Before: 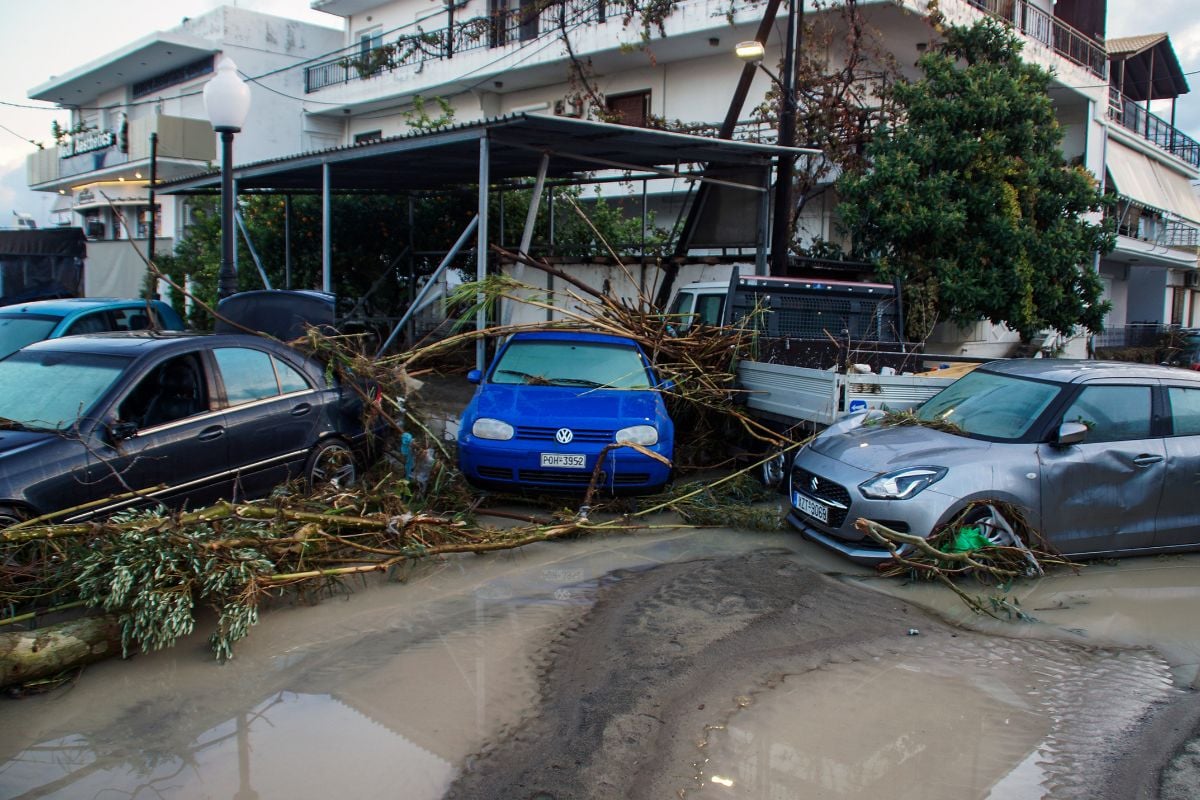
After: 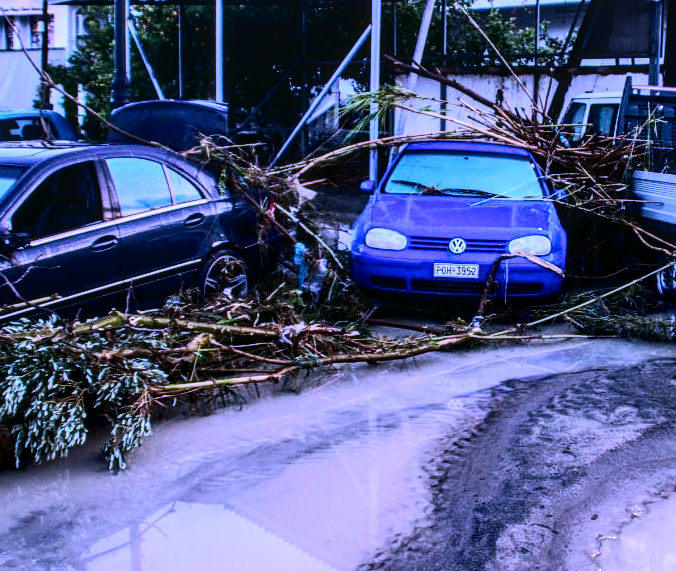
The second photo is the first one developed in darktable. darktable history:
tone curve: curves: ch0 [(0, 0.017) (0.091, 0.046) (0.298, 0.287) (0.439, 0.482) (0.64, 0.729) (0.785, 0.817) (0.995, 0.917)]; ch1 [(0, 0) (0.384, 0.365) (0.463, 0.447) (0.486, 0.474) (0.503, 0.497) (0.526, 0.52) (0.555, 0.564) (0.578, 0.595) (0.638, 0.644) (0.766, 0.773) (1, 1)]; ch2 [(0, 0) (0.374, 0.344) (0.449, 0.434) (0.501, 0.501) (0.528, 0.519) (0.569, 0.589) (0.61, 0.646) (0.666, 0.688) (1, 1)], color space Lab, independent channels, preserve colors none
crop: left 8.966%, top 23.852%, right 34.699%, bottom 4.703%
white balance: red 0.98, blue 1.61
local contrast: highlights 61%, detail 143%, midtone range 0.428
tone equalizer: -8 EV -0.75 EV, -7 EV -0.7 EV, -6 EV -0.6 EV, -5 EV -0.4 EV, -3 EV 0.4 EV, -2 EV 0.6 EV, -1 EV 0.7 EV, +0 EV 0.75 EV, edges refinement/feathering 500, mask exposure compensation -1.57 EV, preserve details no
